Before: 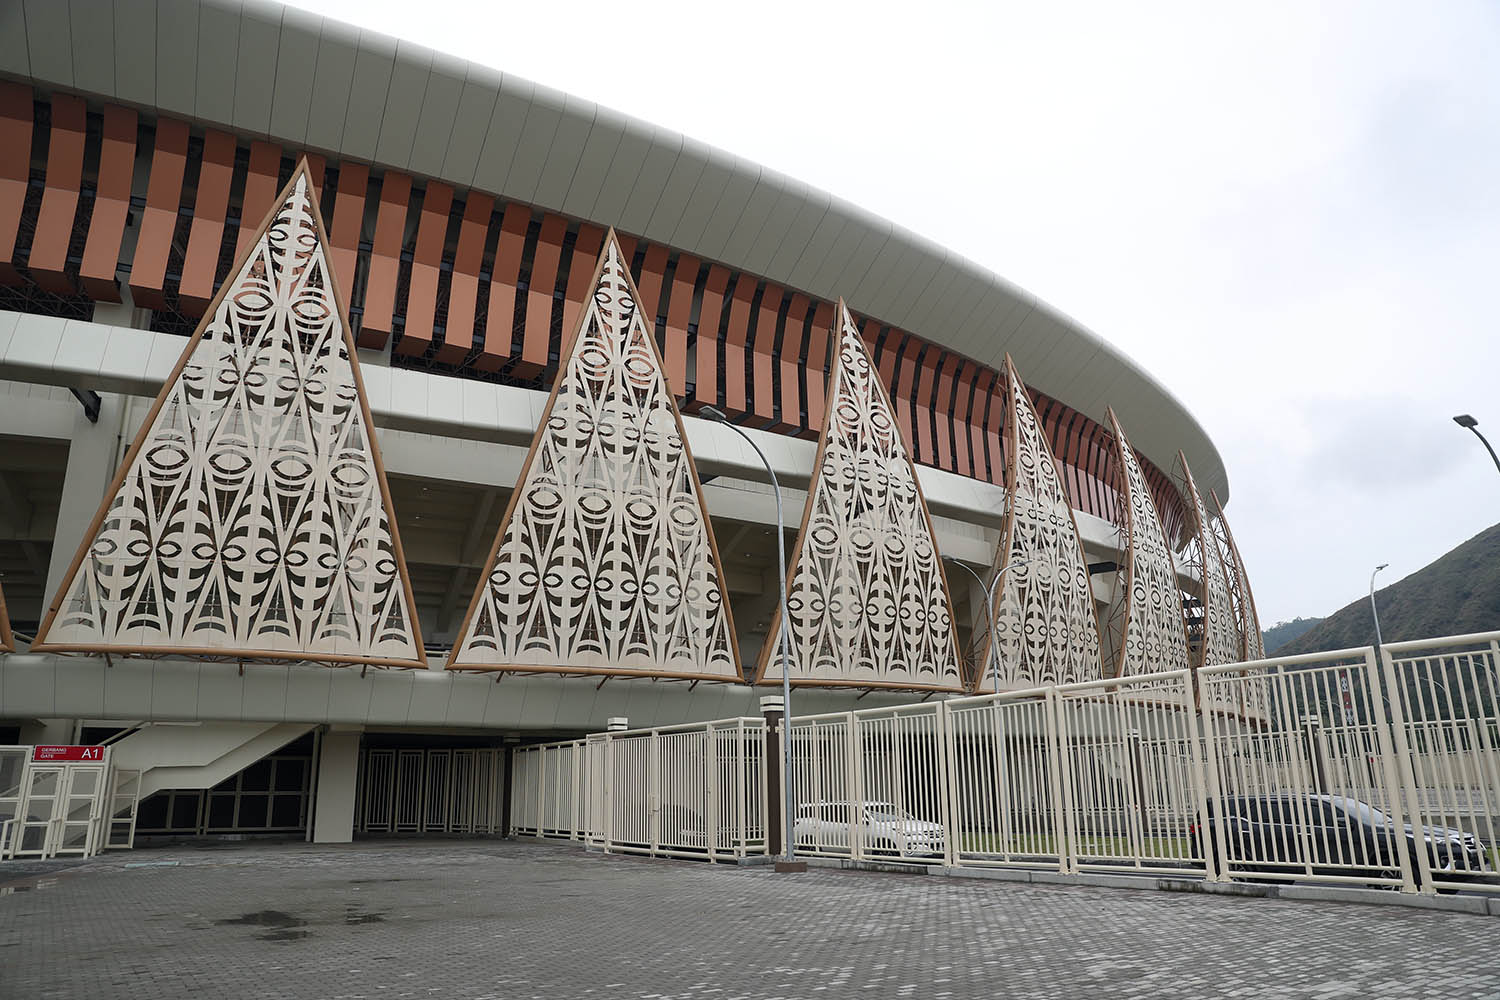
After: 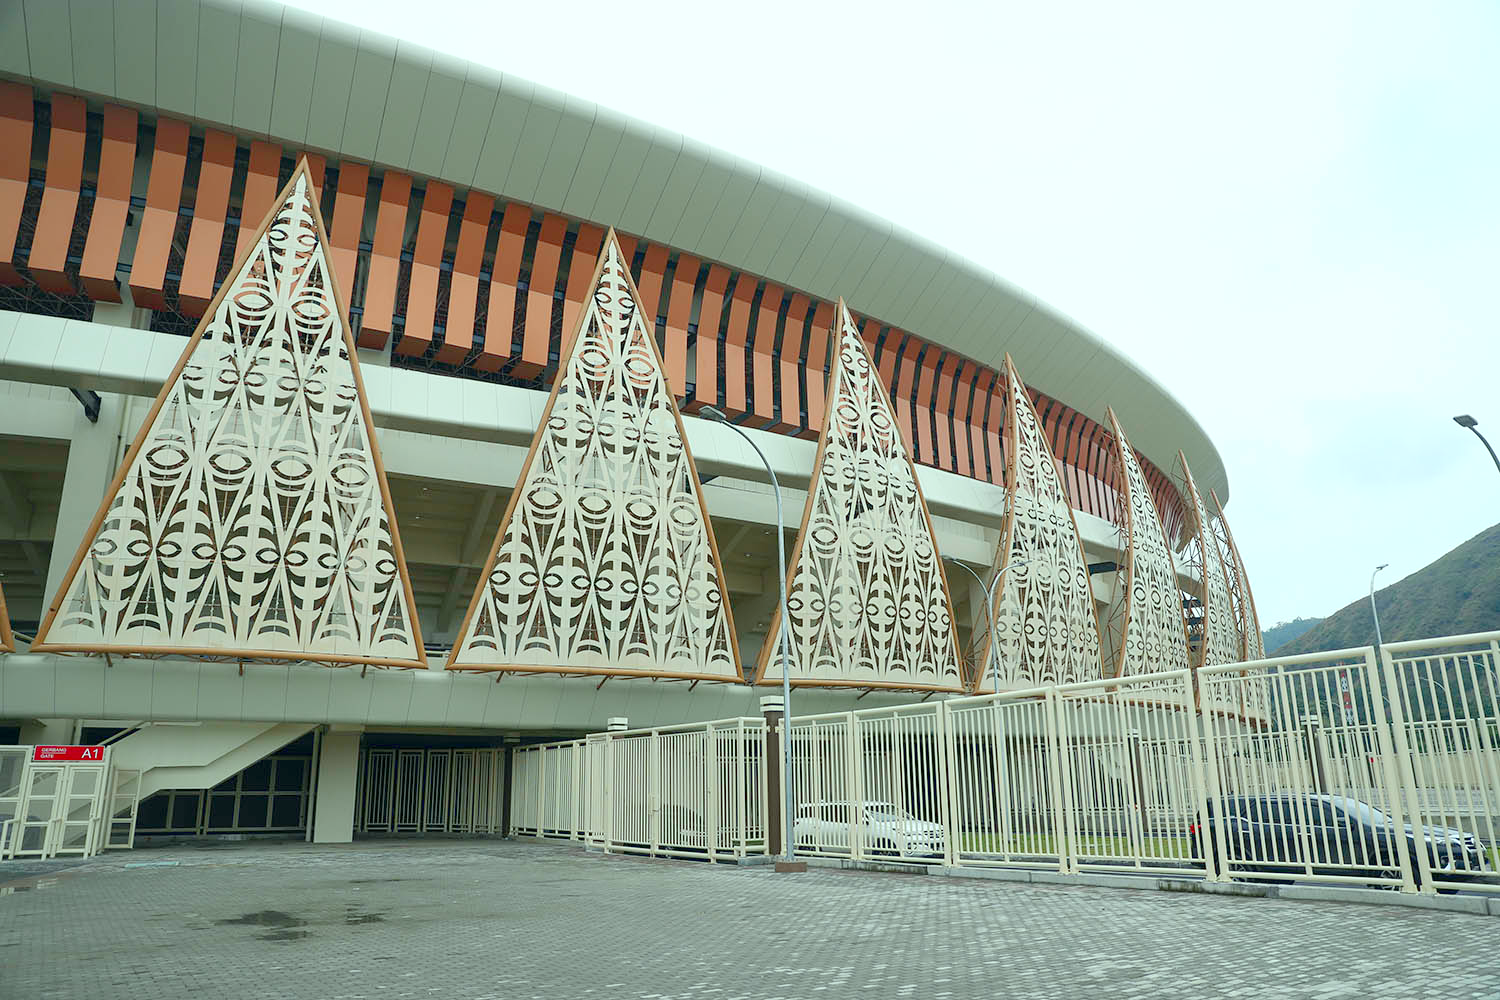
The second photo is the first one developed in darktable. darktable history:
color correction: highlights a* -7.33, highlights b* 1.26, shadows a* -3.55, saturation 1.4
contrast brightness saturation: contrast 0.06, brightness -0.01, saturation -0.23
levels: levels [0, 0.397, 0.955]
